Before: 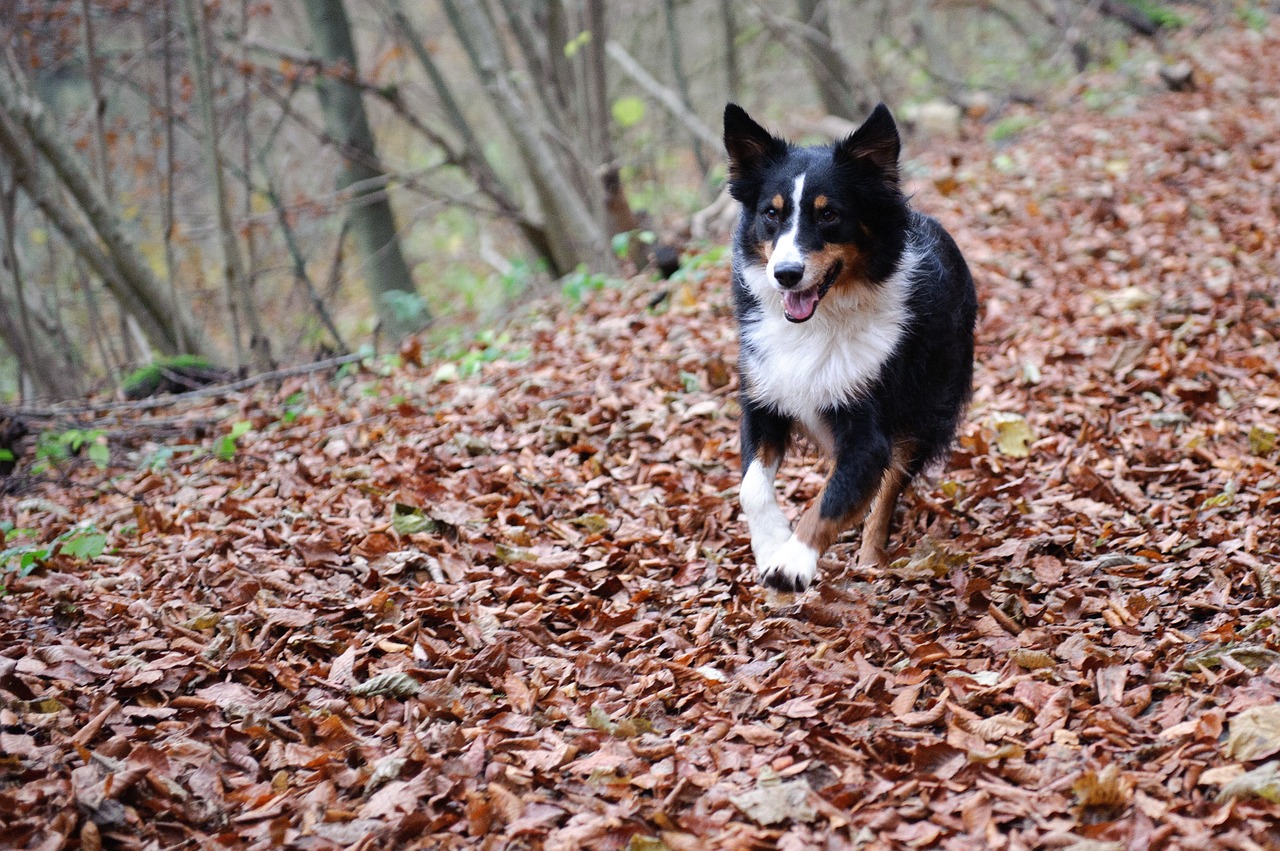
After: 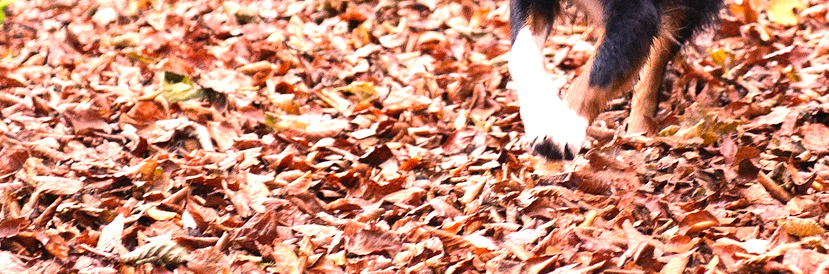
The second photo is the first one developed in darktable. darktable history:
exposure: black level correction 0, exposure 1.097 EV, compensate exposure bias true, compensate highlight preservation false
color correction: highlights a* 21.22, highlights b* 19.61
crop: left 18.113%, top 50.832%, right 17.105%, bottom 16.921%
